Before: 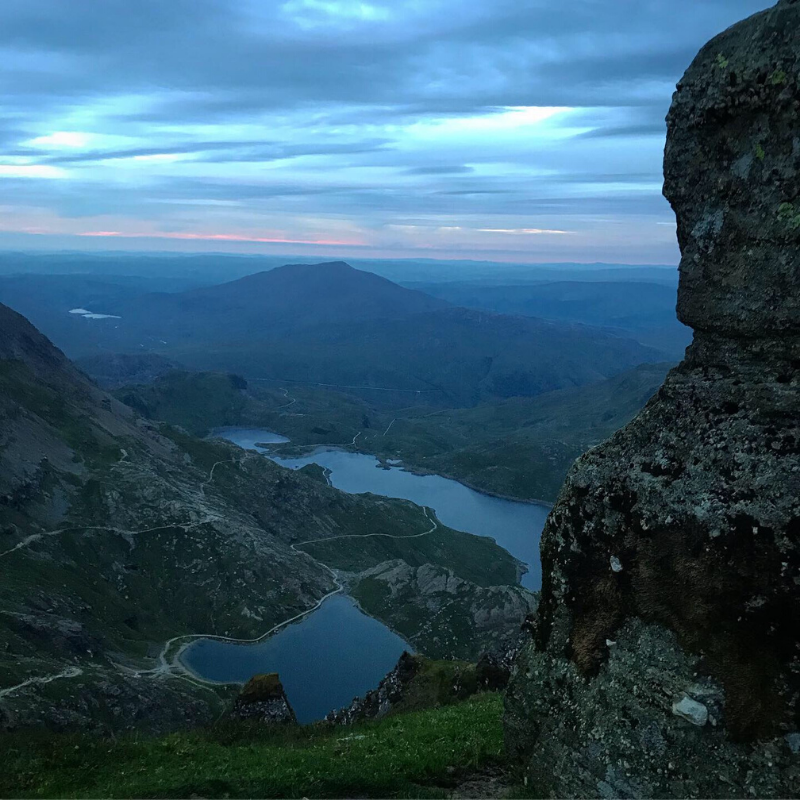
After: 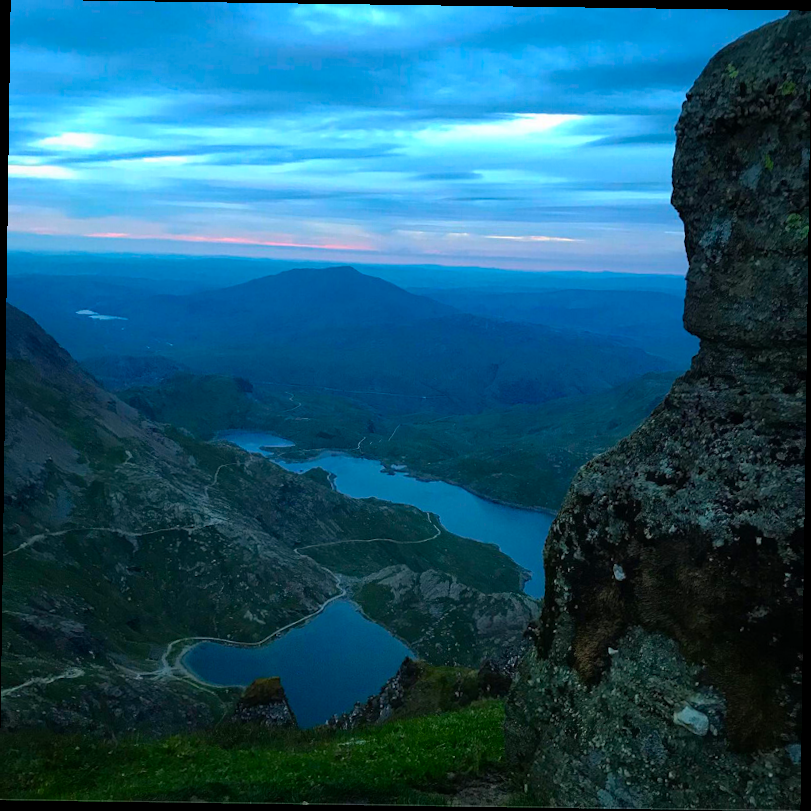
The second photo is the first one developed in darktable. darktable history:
color balance rgb: linear chroma grading › global chroma 15%, perceptual saturation grading › global saturation 30%
rotate and perspective: rotation 0.8°, automatic cropping off
